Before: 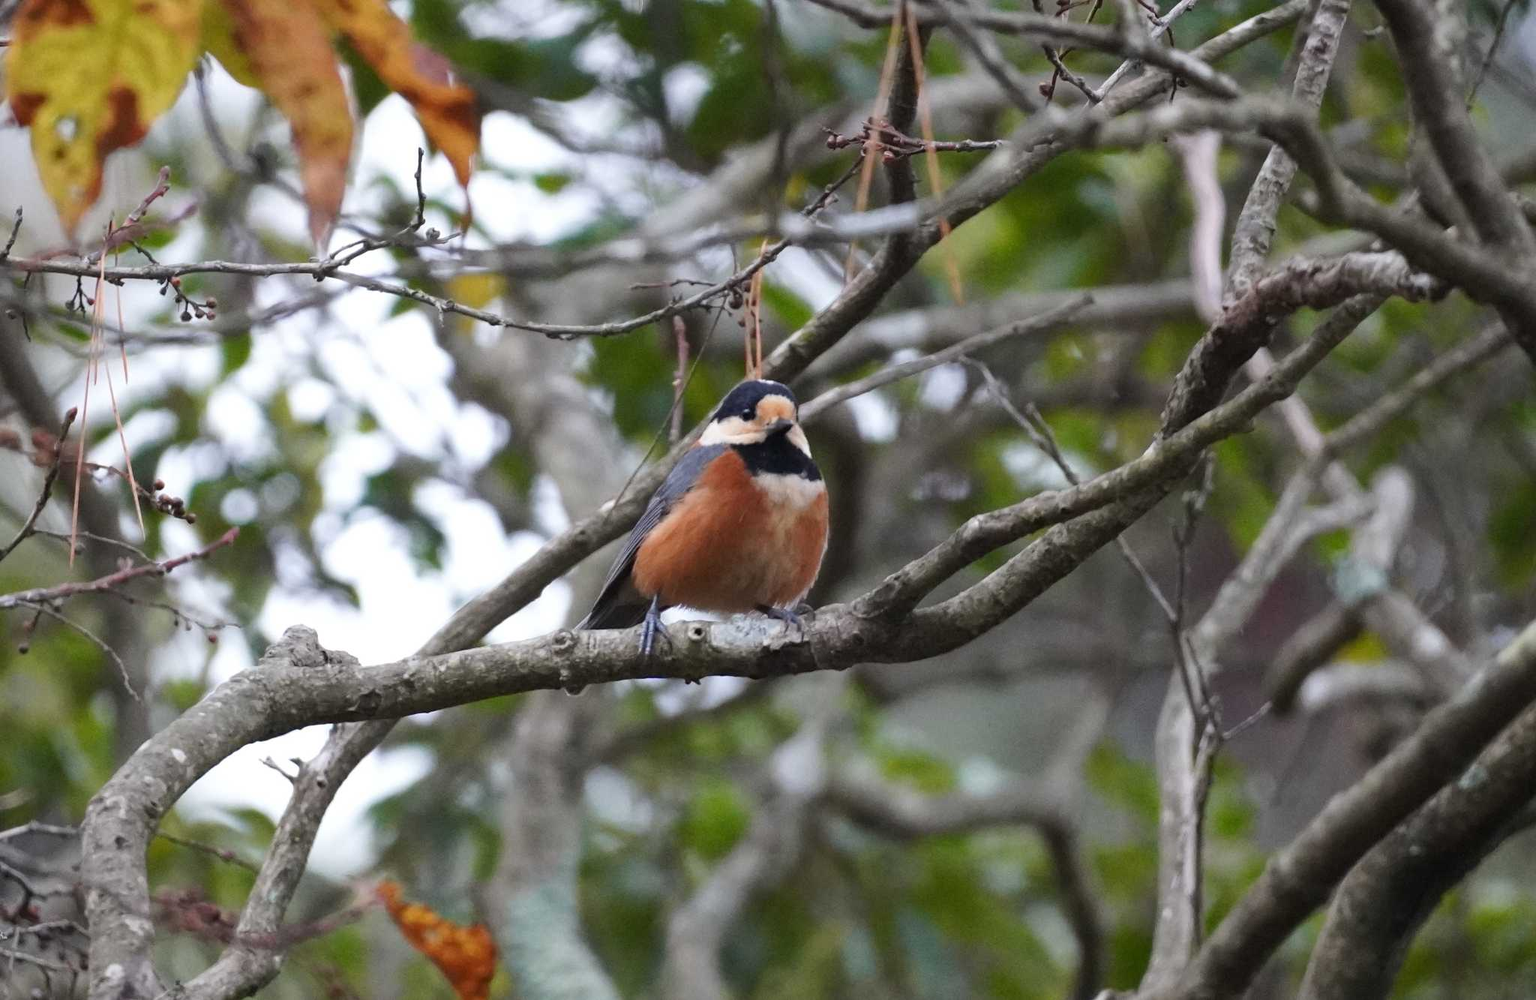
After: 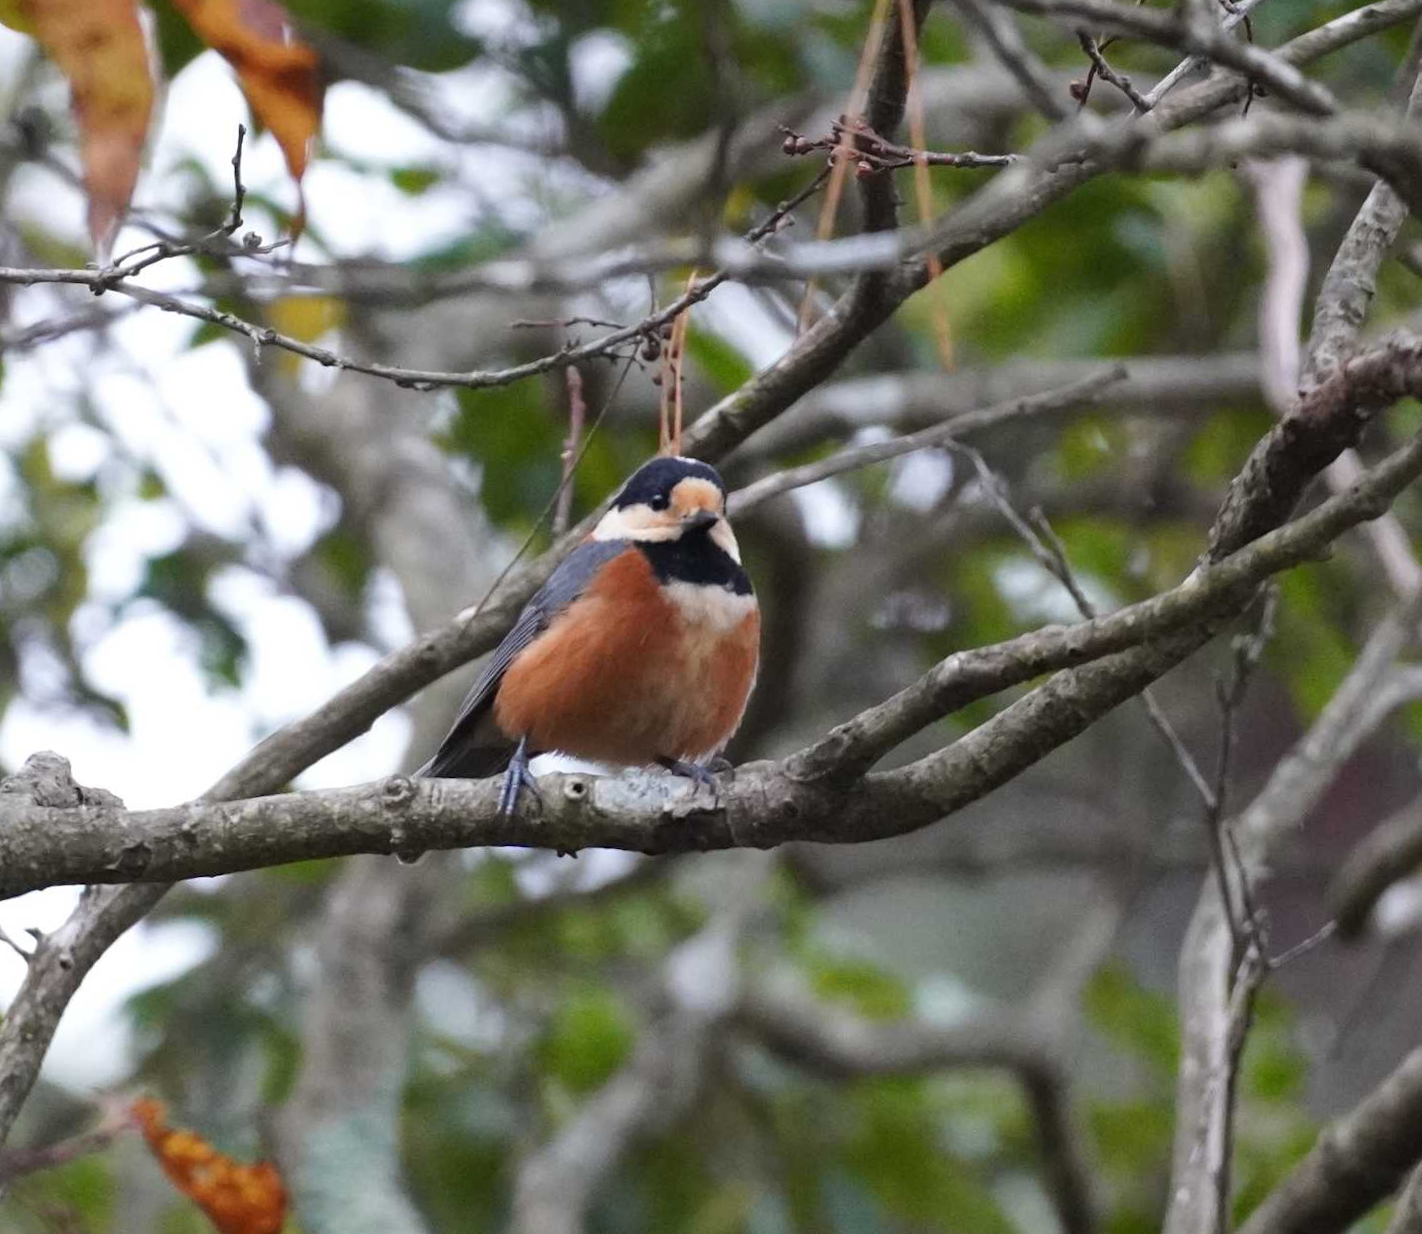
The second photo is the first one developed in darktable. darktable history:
crop and rotate: angle -2.99°, left 14.224%, top 0.027%, right 10.842%, bottom 0.039%
